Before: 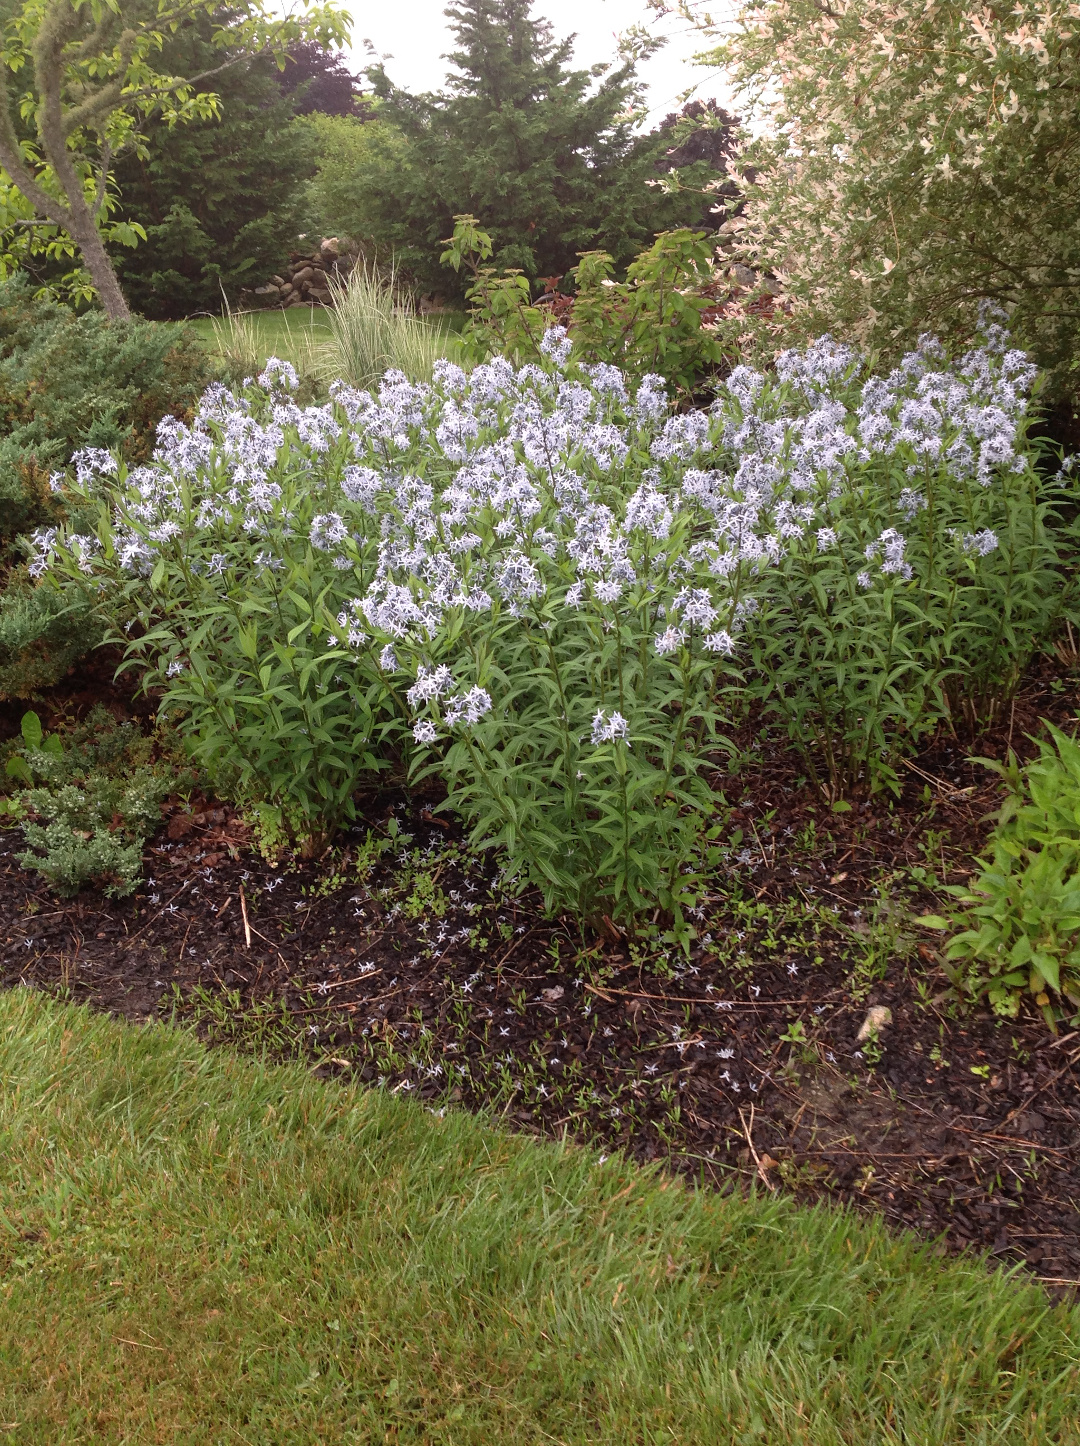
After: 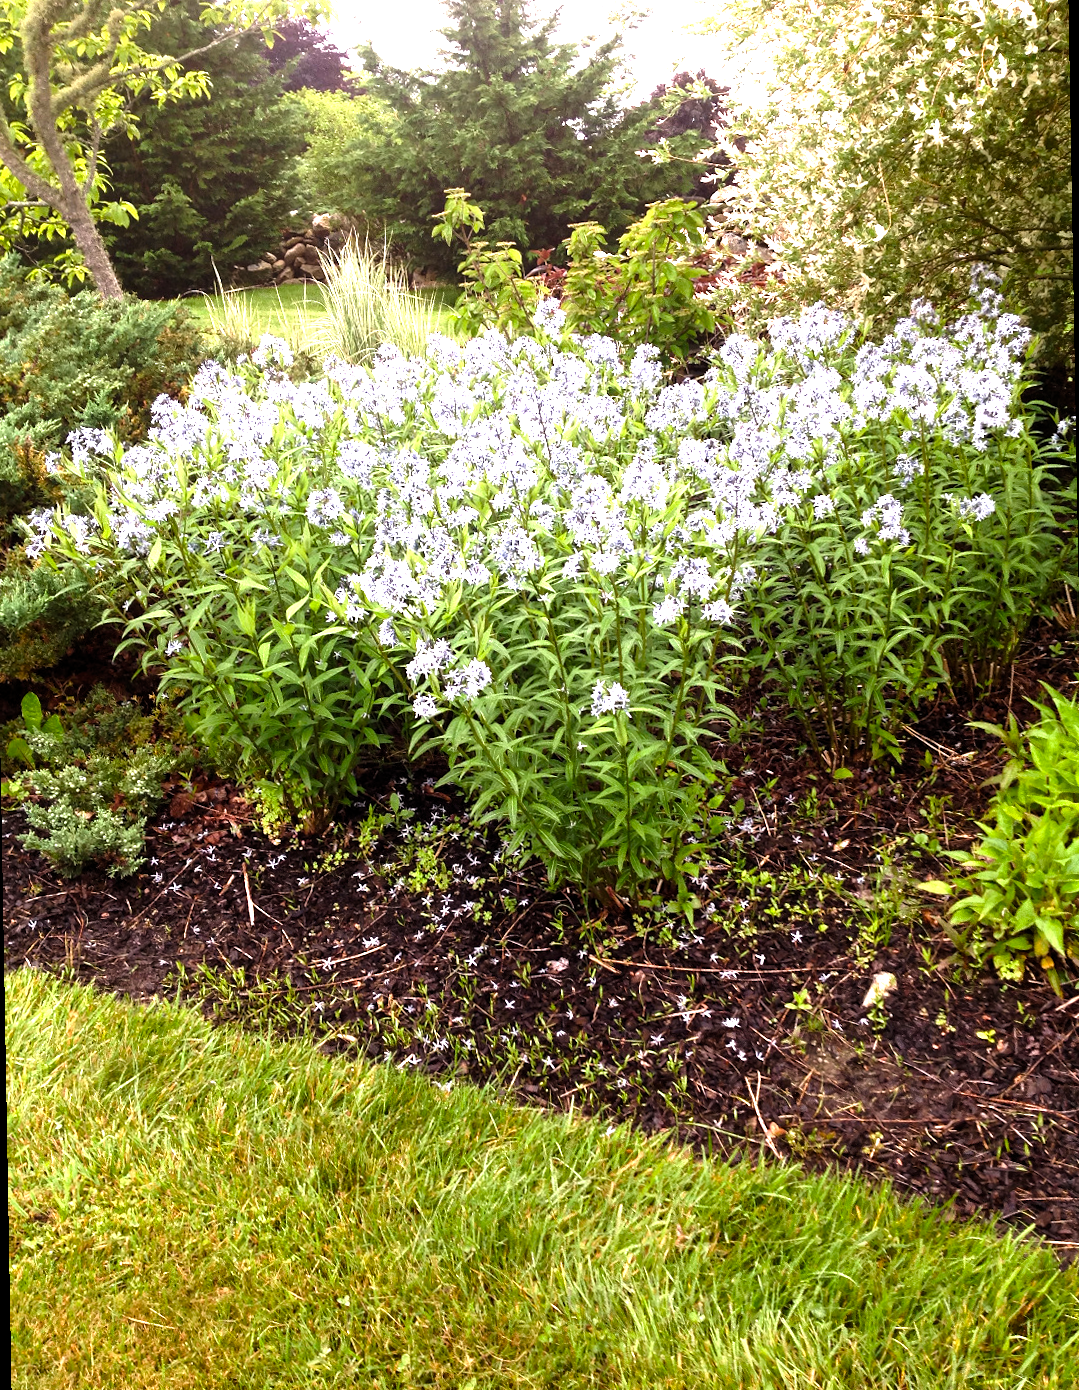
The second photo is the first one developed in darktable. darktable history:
rotate and perspective: rotation -1°, crop left 0.011, crop right 0.989, crop top 0.025, crop bottom 0.975
color balance rgb: shadows lift › luminance -20%, power › hue 72.24°, highlights gain › luminance 15%, global offset › hue 171.6°, perceptual saturation grading › highlights -15%, perceptual saturation grading › shadows 25%, global vibrance 30%, contrast 10%
levels: levels [0.012, 0.367, 0.697]
